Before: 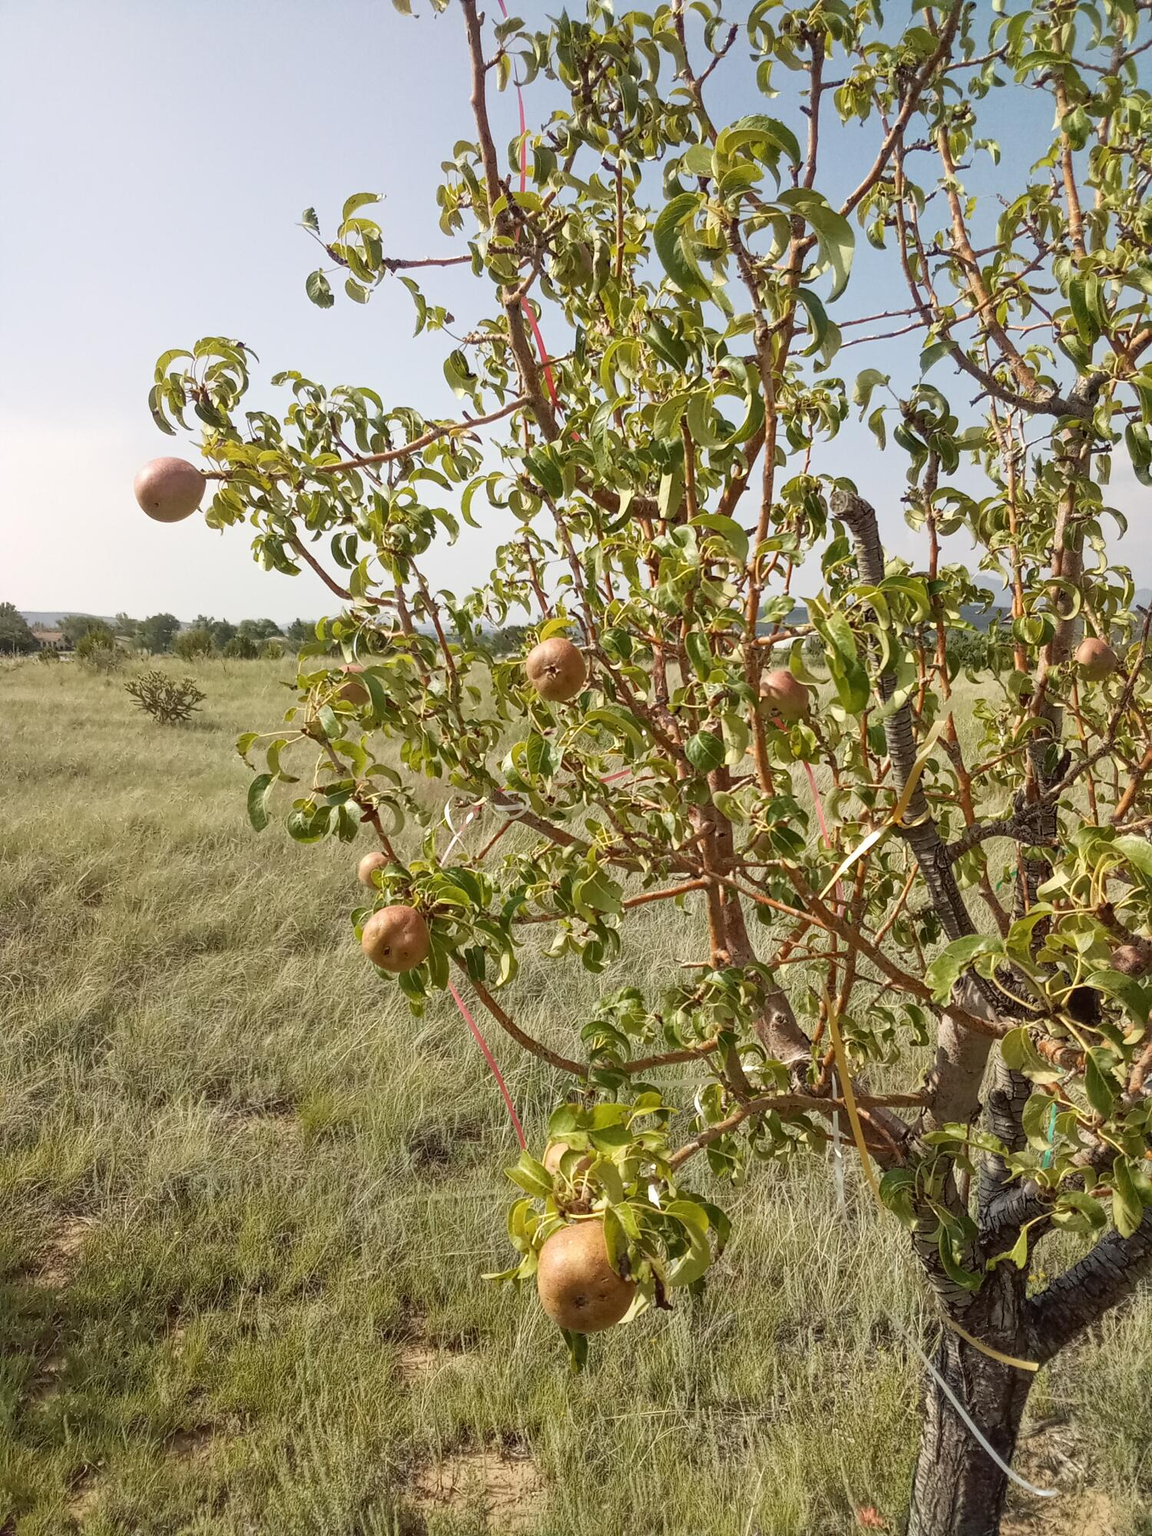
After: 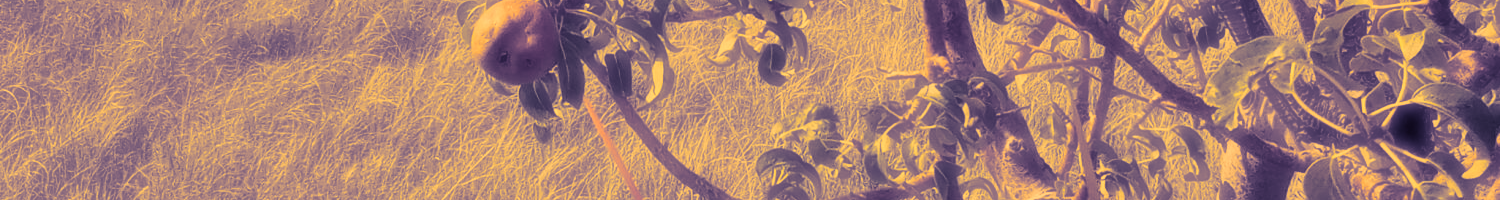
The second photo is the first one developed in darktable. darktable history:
haze removal: strength -0.9, distance 0.225, compatibility mode true, adaptive false
color correction: highlights a* 17.94, highlights b* 35.39, shadows a* 1.48, shadows b* 6.42, saturation 1.01
crop and rotate: top 59.084%, bottom 30.916%
split-toning: shadows › hue 242.67°, shadows › saturation 0.733, highlights › hue 45.33°, highlights › saturation 0.667, balance -53.304, compress 21.15%
